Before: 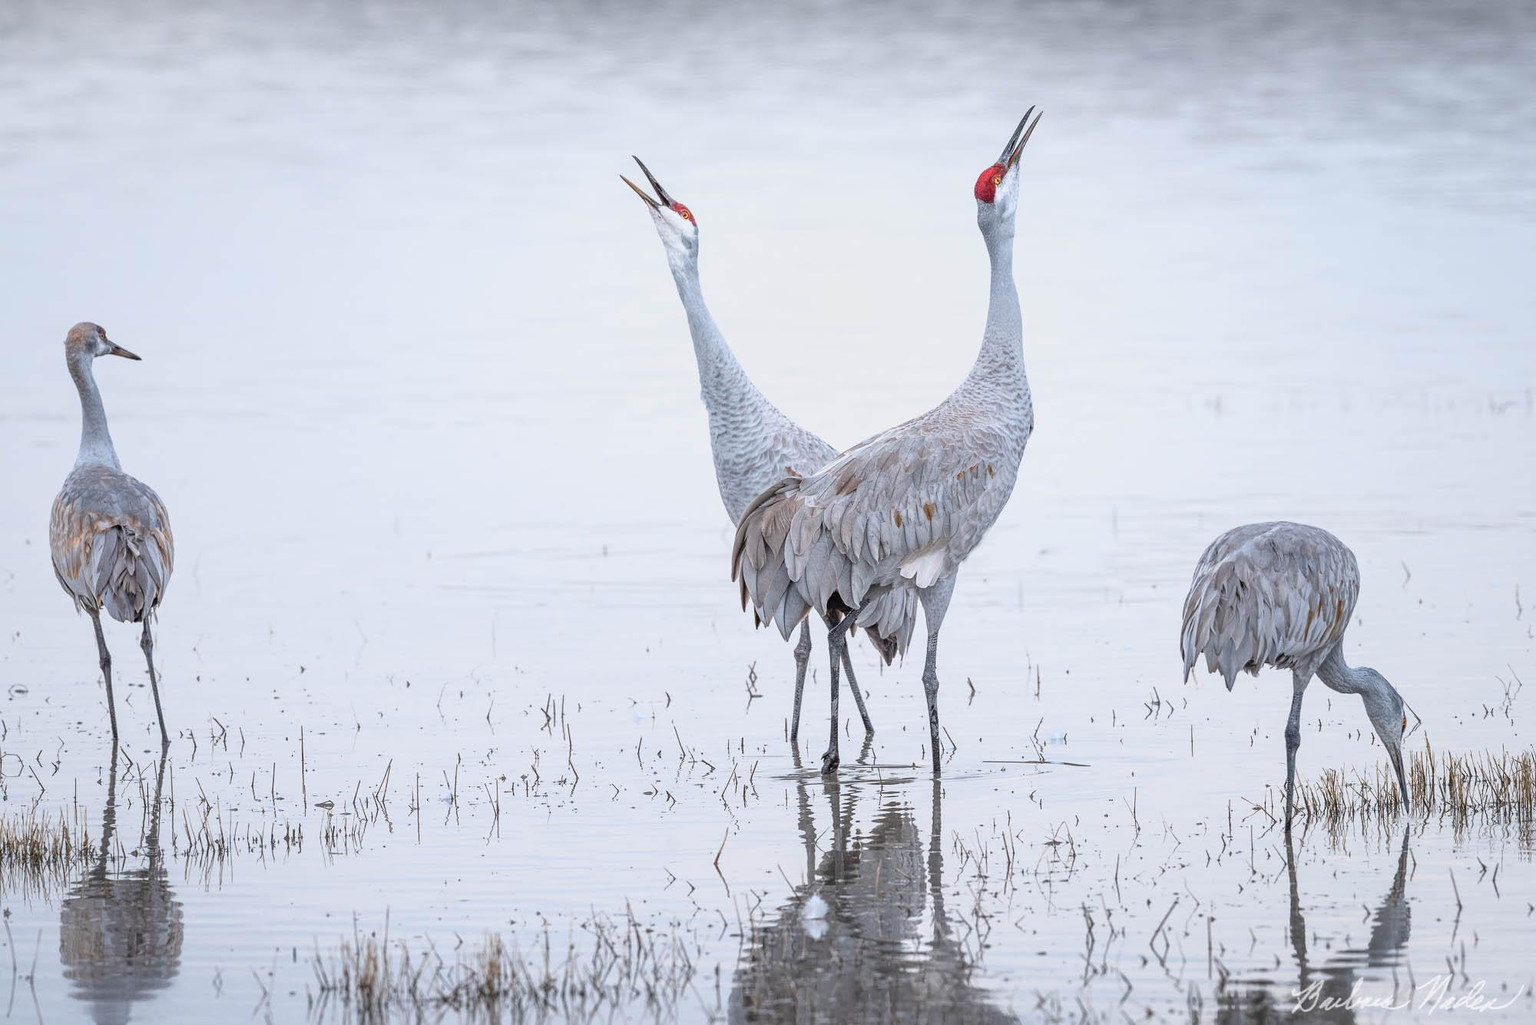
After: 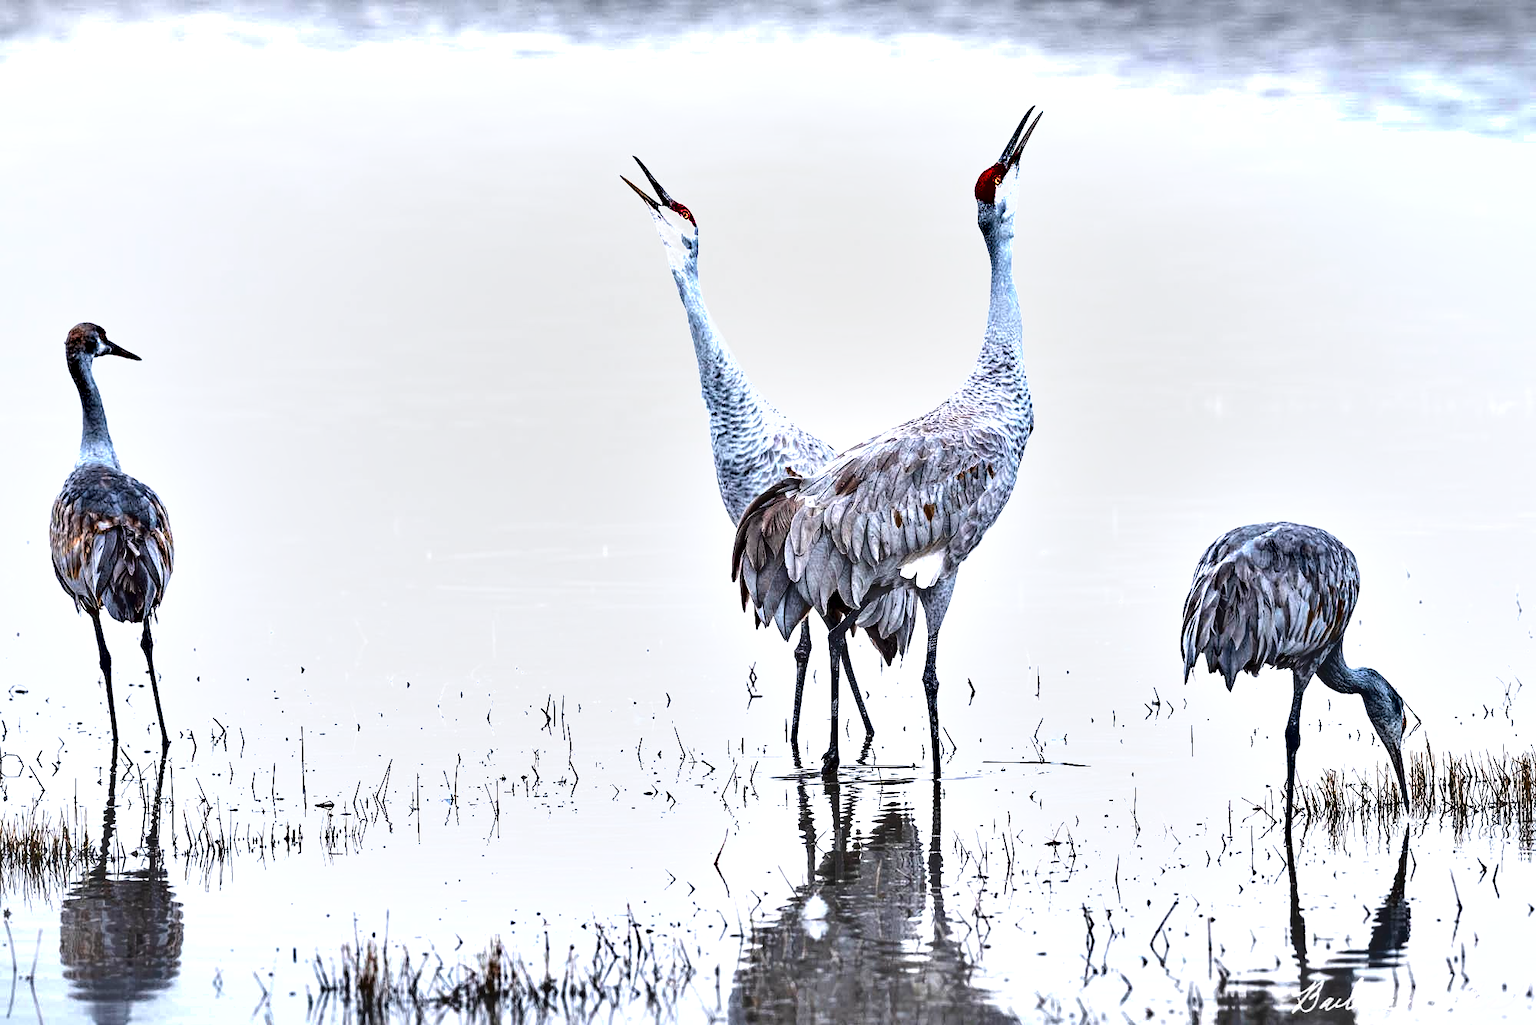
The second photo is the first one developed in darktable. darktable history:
contrast brightness saturation: contrast 0.07, brightness -0.14, saturation 0.11
shadows and highlights: shadows 53, soften with gaussian
exposure: black level correction 0, exposure 0.7 EV, compensate exposure bias true, compensate highlight preservation false
local contrast: highlights 100%, shadows 100%, detail 120%, midtone range 0.2
levels: levels [0.016, 0.484, 0.953]
